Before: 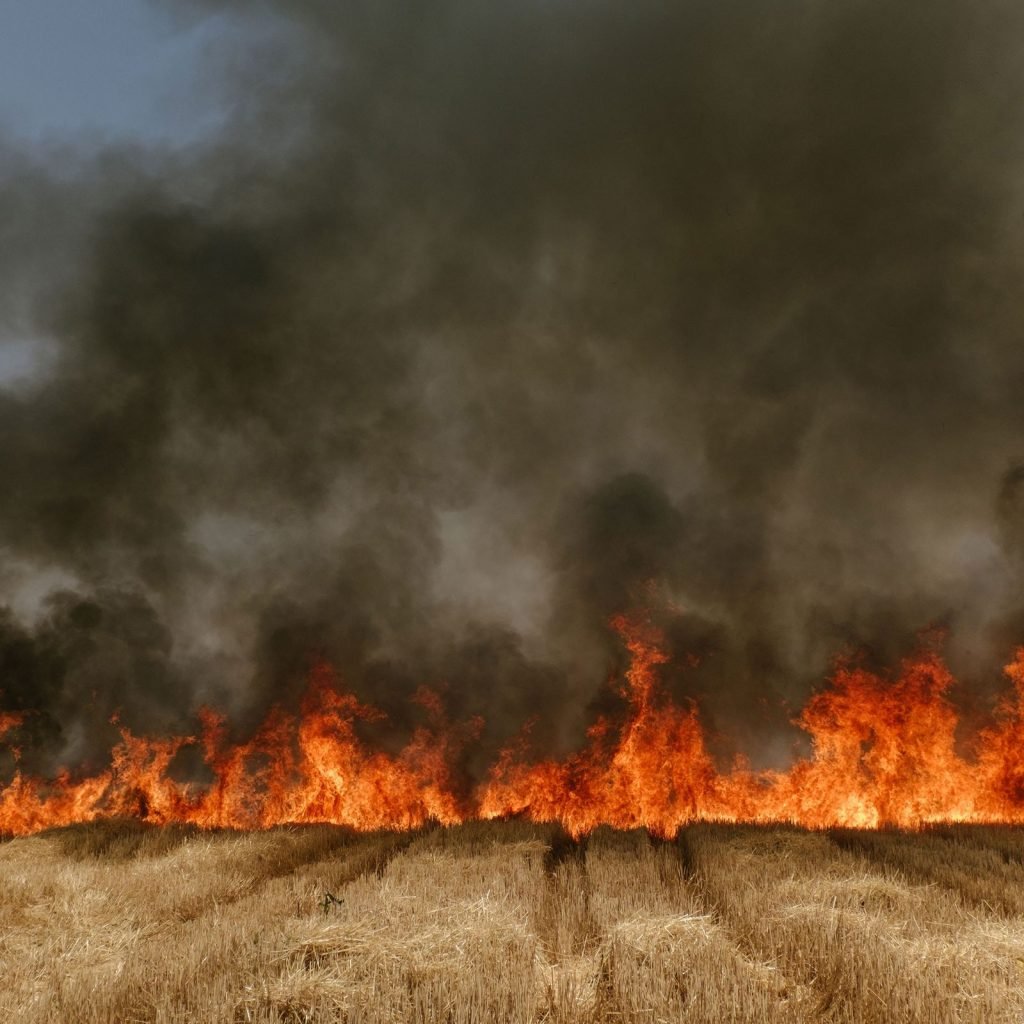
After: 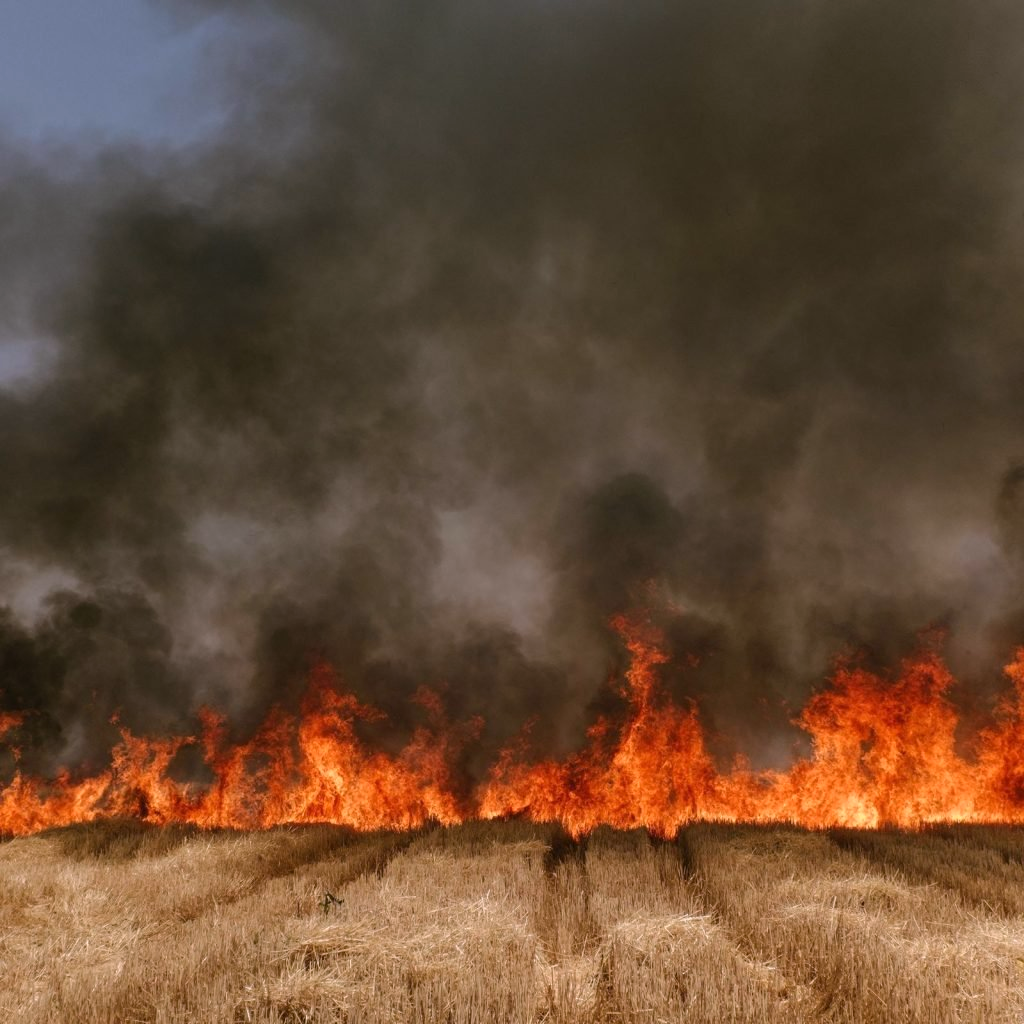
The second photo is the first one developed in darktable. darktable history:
white balance: red 1.05, blue 1.072
